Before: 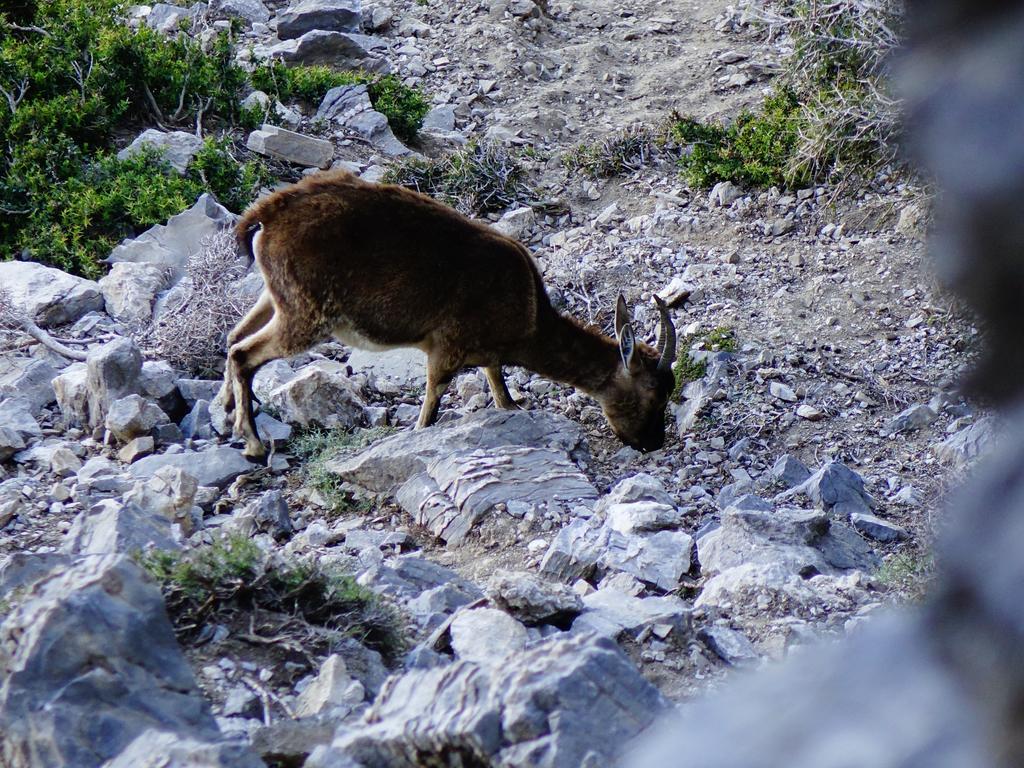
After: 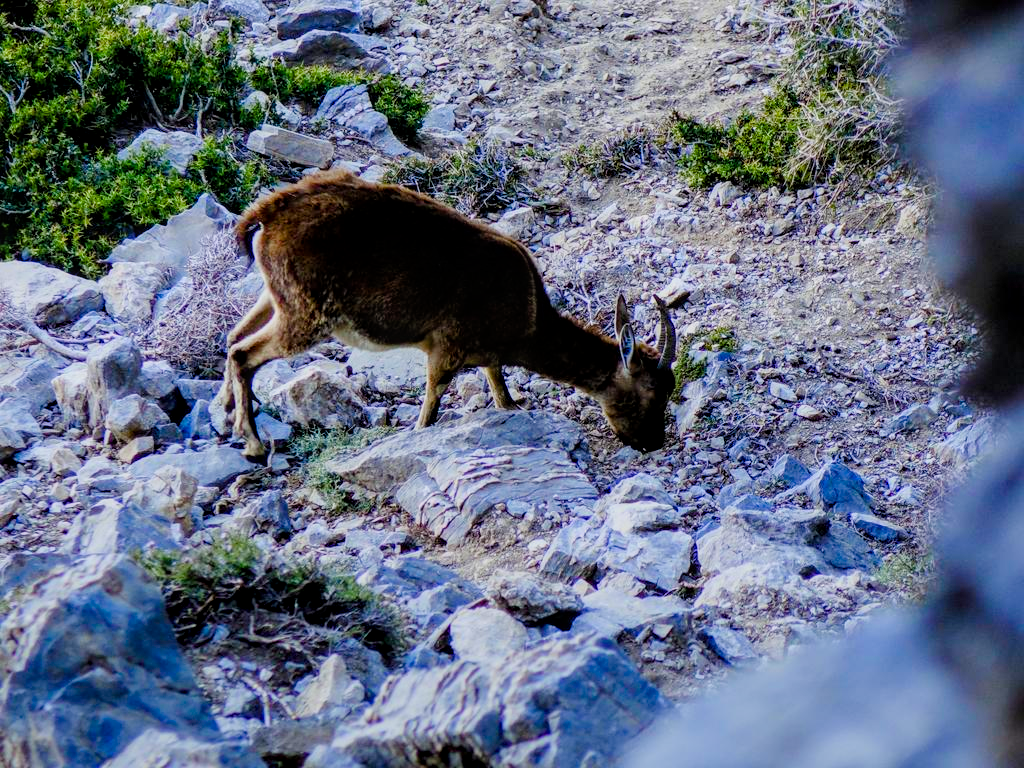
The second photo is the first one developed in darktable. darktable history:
filmic rgb: black relative exposure -7.65 EV, white relative exposure 4.56 EV, hardness 3.61, color science v6 (2022)
local contrast: on, module defaults
tone equalizer: on, module defaults
color balance rgb: perceptual saturation grading › global saturation 25%, perceptual saturation grading › highlights -50%, perceptual saturation grading › shadows 30%, perceptual brilliance grading › global brilliance 12%, global vibrance 20%
color zones: curves: ch1 [(0.25, 0.5) (0.747, 0.71)]
graduated density: rotation -180°, offset 27.42
